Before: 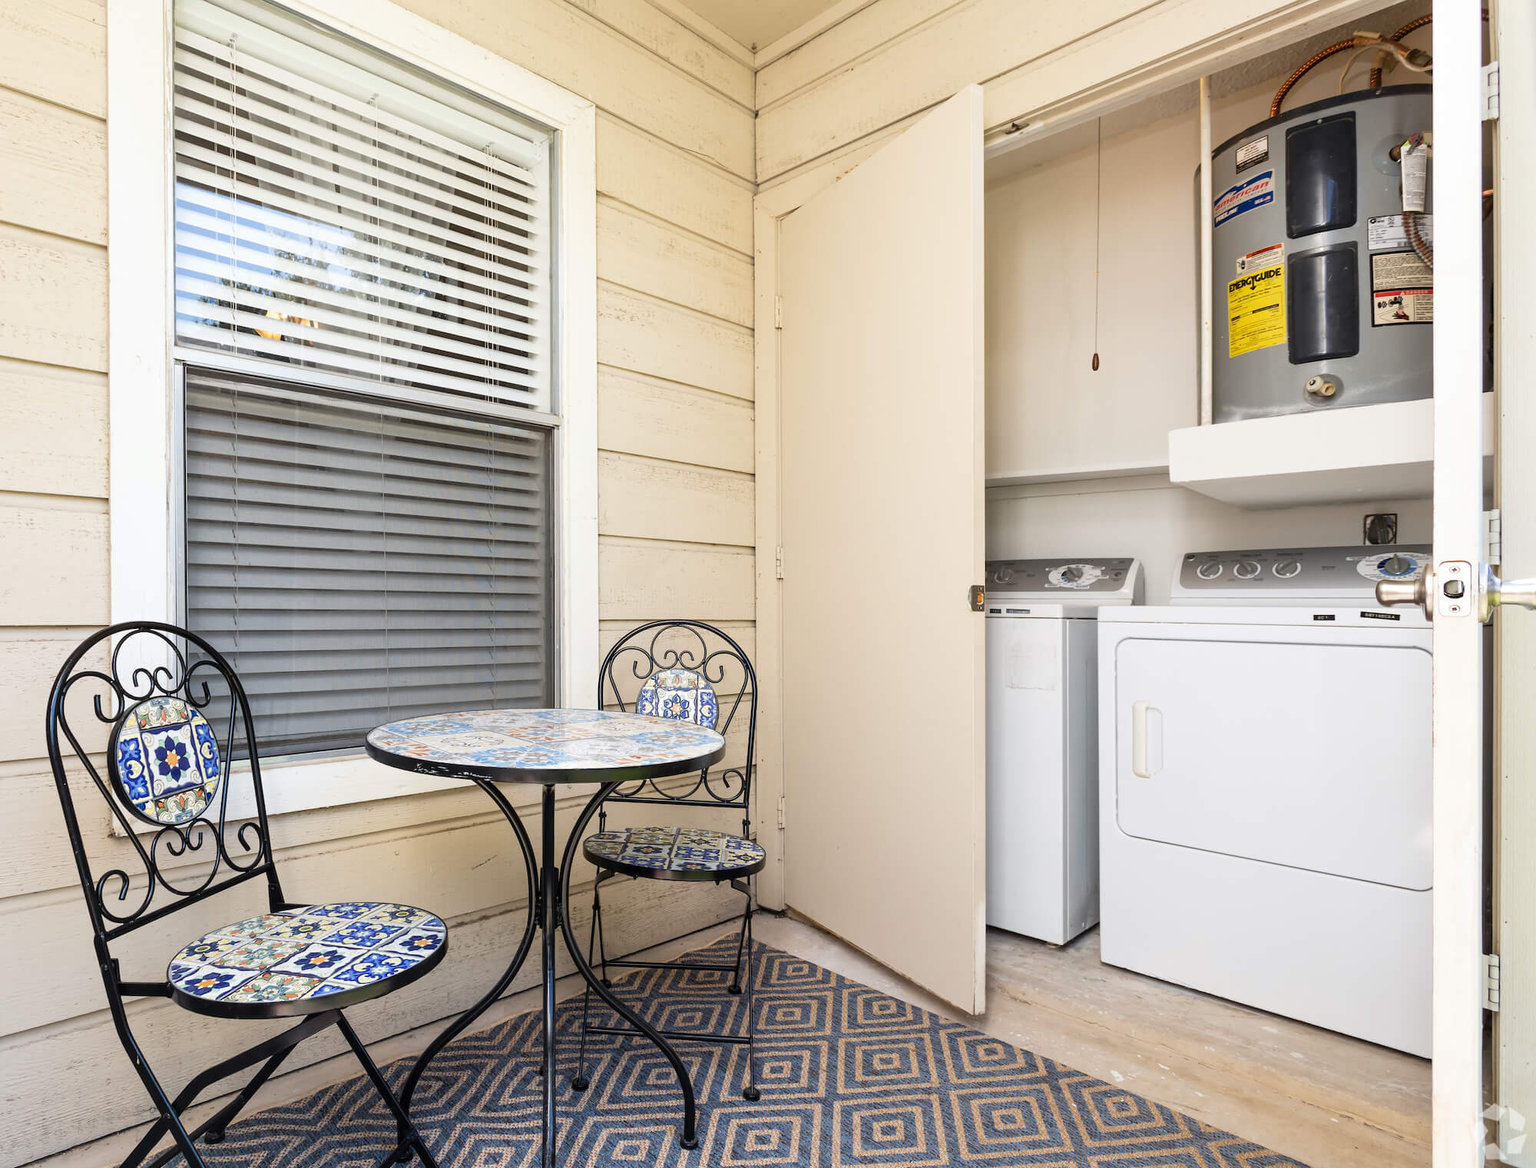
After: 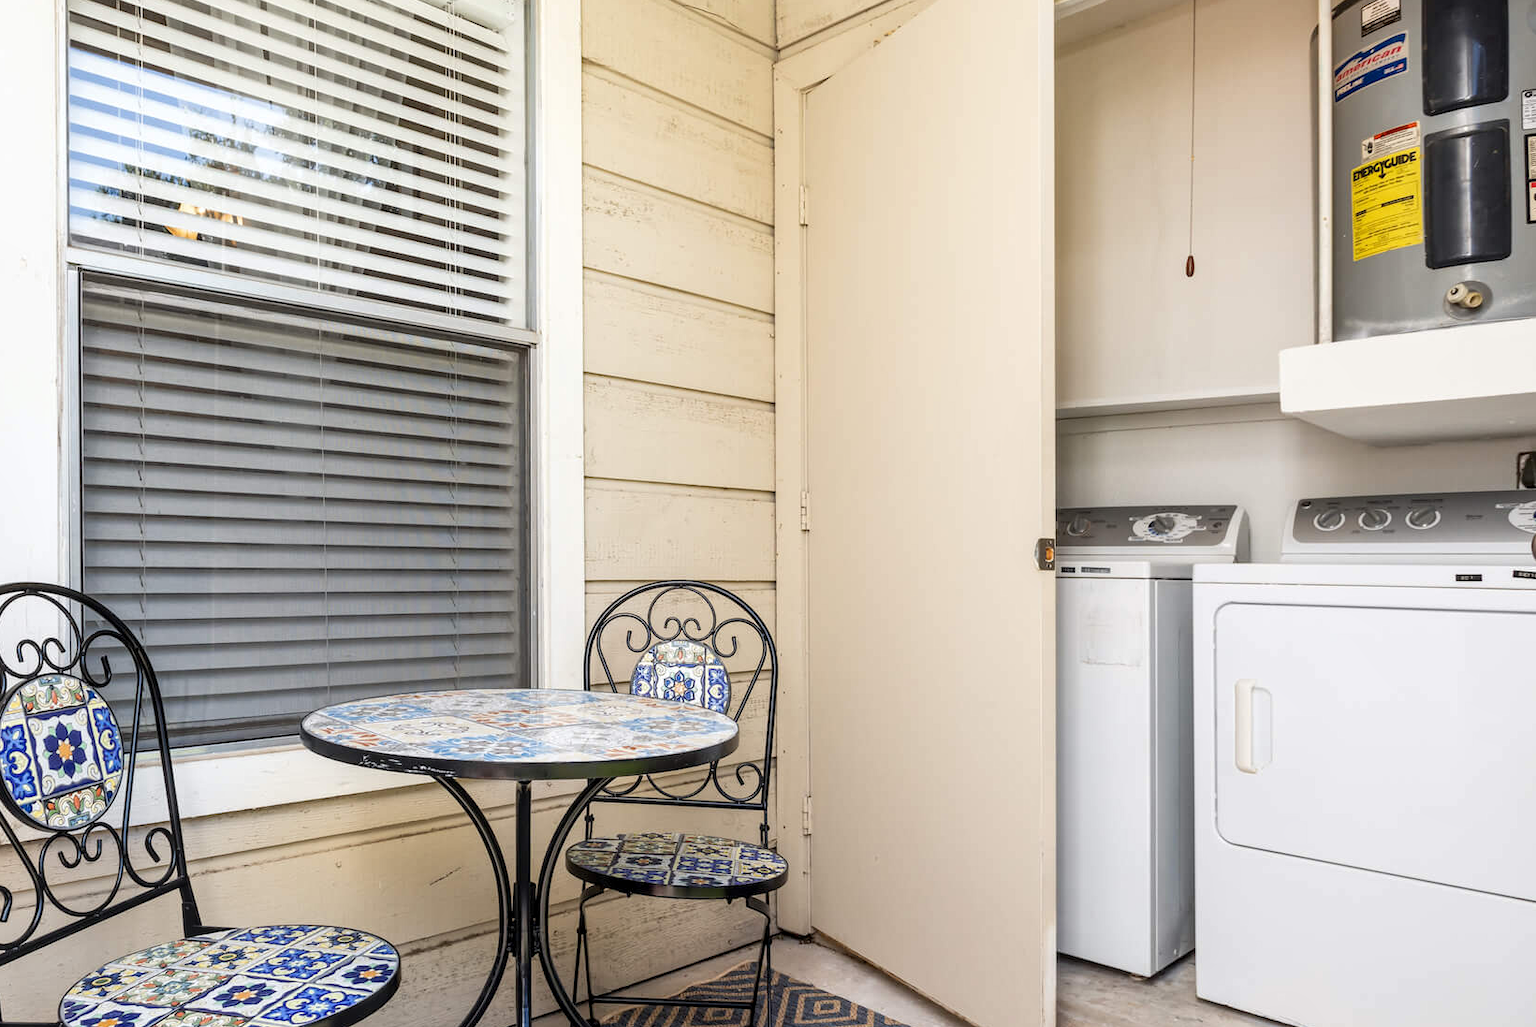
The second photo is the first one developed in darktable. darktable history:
local contrast: on, module defaults
crop: left 7.795%, top 12.342%, right 10.122%, bottom 15.42%
